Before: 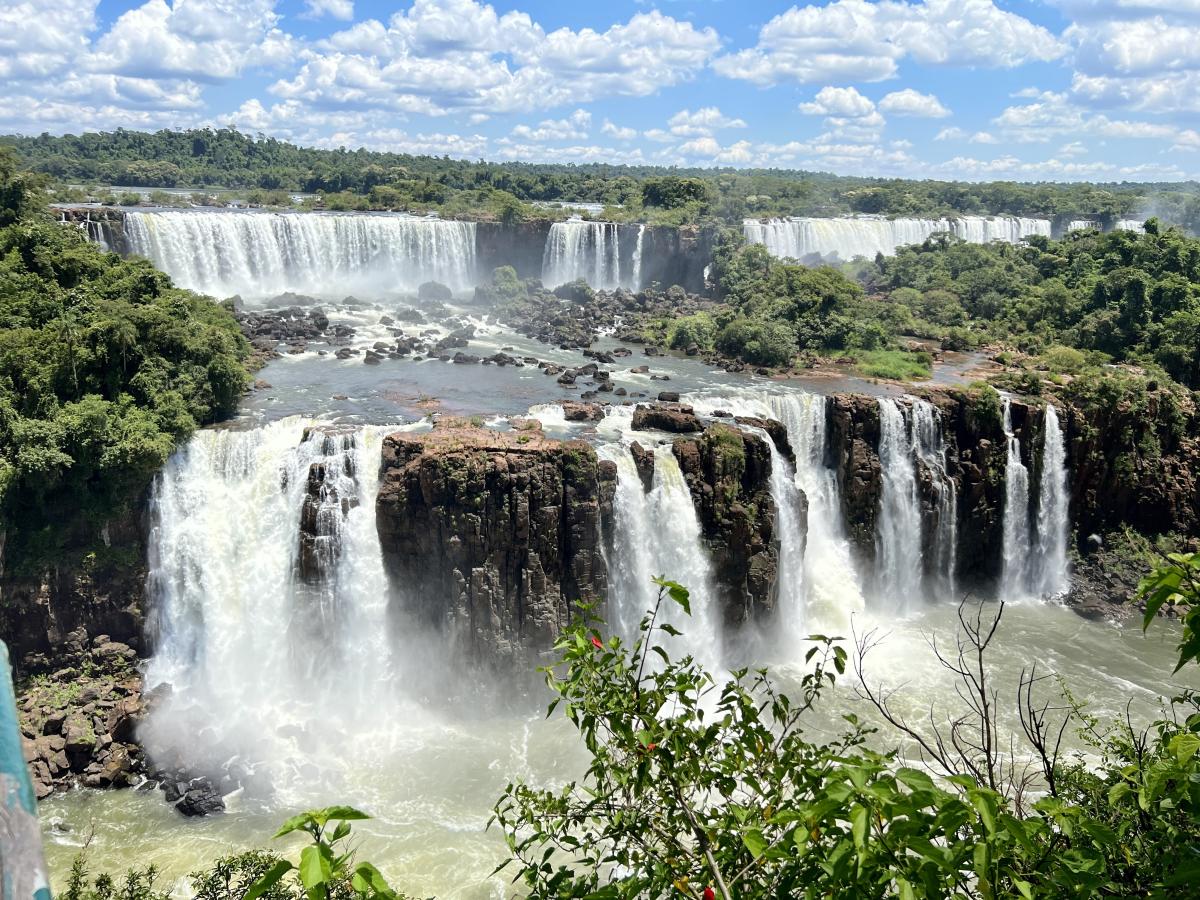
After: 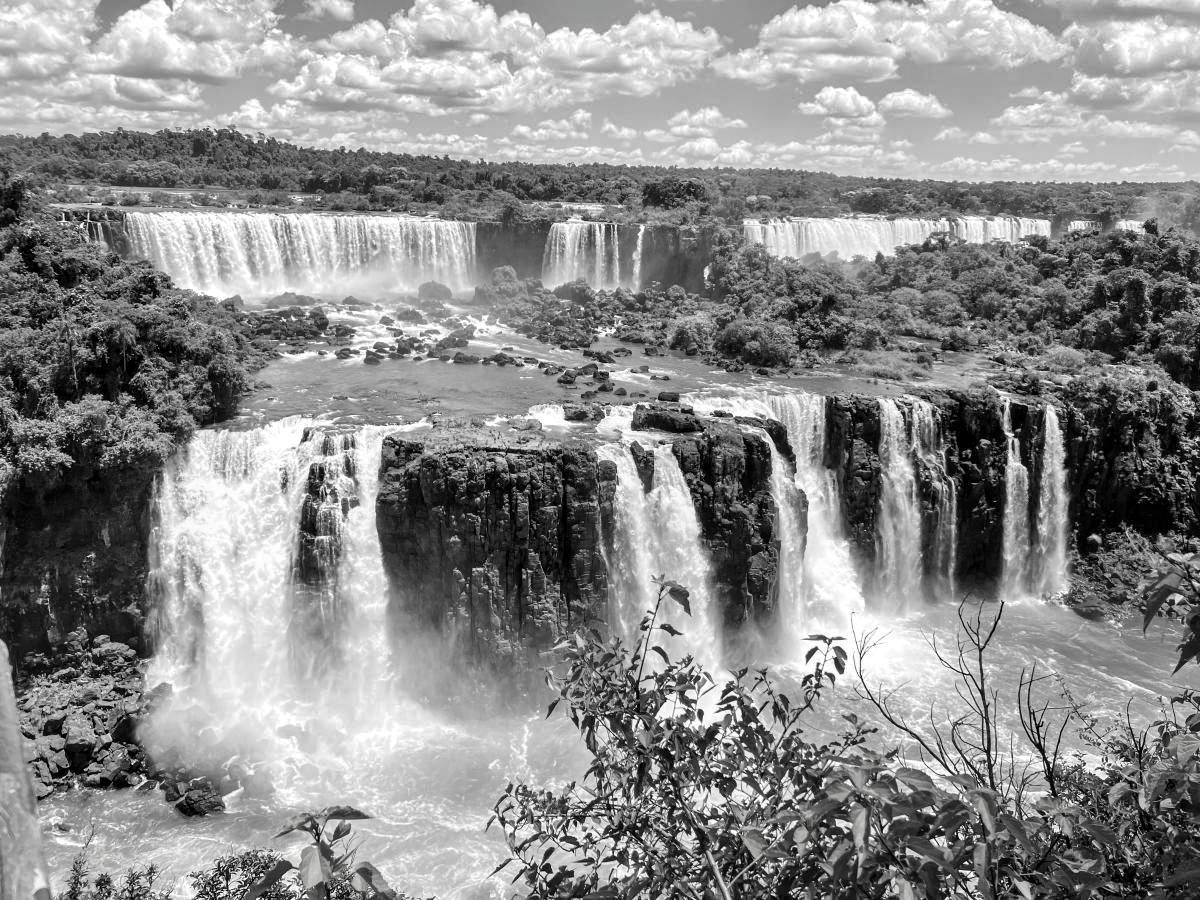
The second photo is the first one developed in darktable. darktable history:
contrast brightness saturation: saturation -0.993
local contrast: on, module defaults
shadows and highlights: highlights color adjustment 40.21%, low approximation 0.01, soften with gaussian
color zones: curves: ch0 [(0, 0.499) (0.143, 0.5) (0.286, 0.5) (0.429, 0.476) (0.571, 0.284) (0.714, 0.243) (0.857, 0.449) (1, 0.499)]; ch1 [(0, 0.532) (0.143, 0.645) (0.286, 0.696) (0.429, 0.211) (0.571, 0.504) (0.714, 0.493) (0.857, 0.495) (1, 0.532)]; ch2 [(0, 0.5) (0.143, 0.5) (0.286, 0.427) (0.429, 0.324) (0.571, 0.5) (0.714, 0.5) (0.857, 0.5) (1, 0.5)]
